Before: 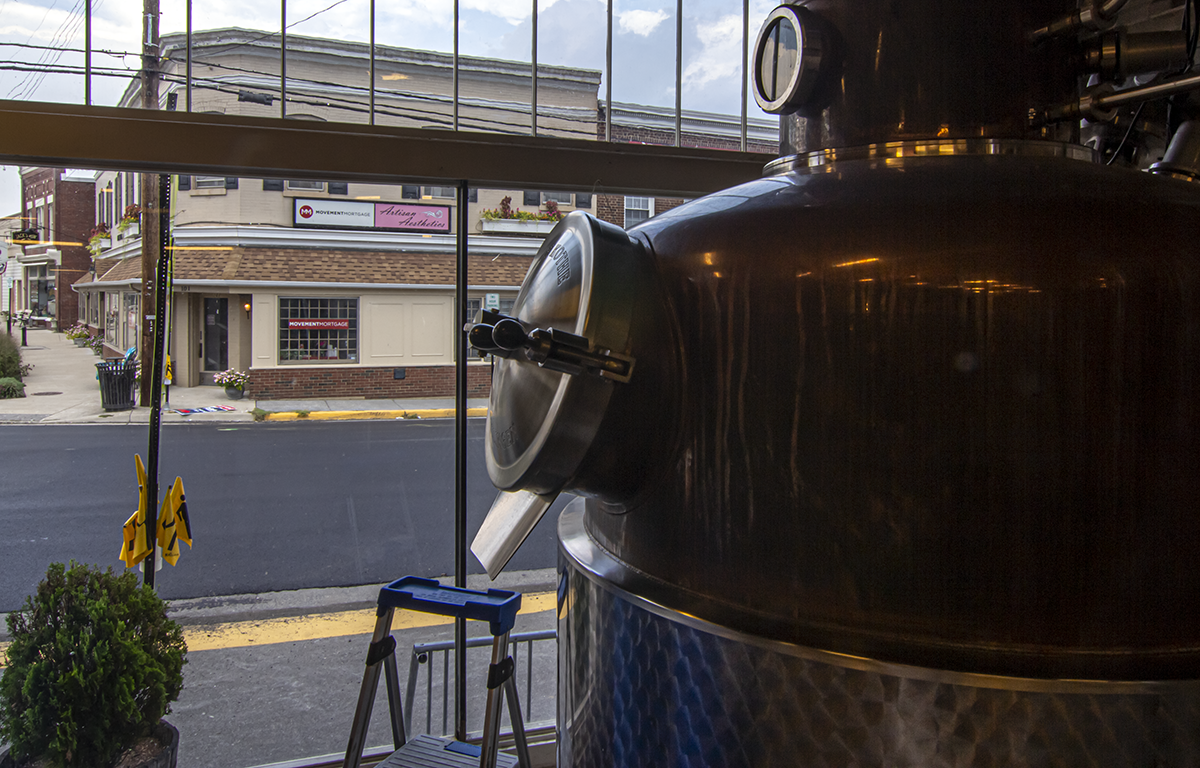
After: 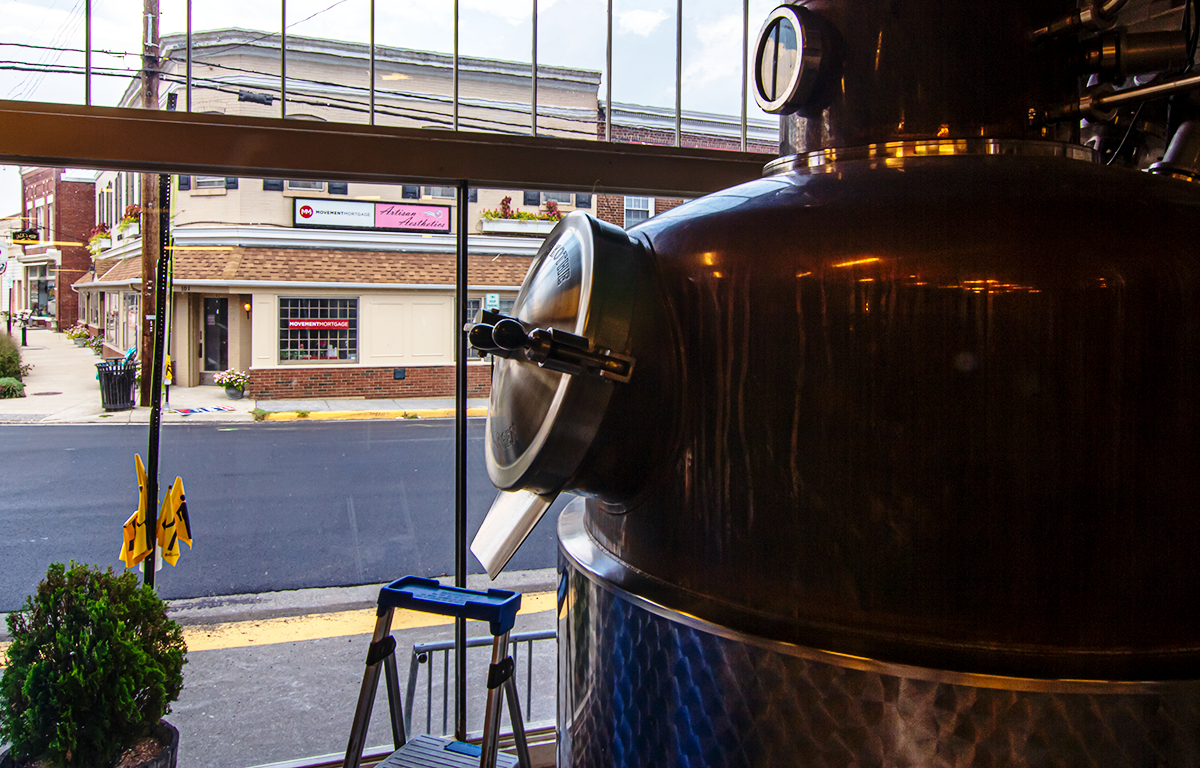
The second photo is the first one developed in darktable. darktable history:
base curve: curves: ch0 [(0, 0) (0.028, 0.03) (0.121, 0.232) (0.46, 0.748) (0.859, 0.968) (1, 1)], preserve colors none
velvia: on, module defaults
